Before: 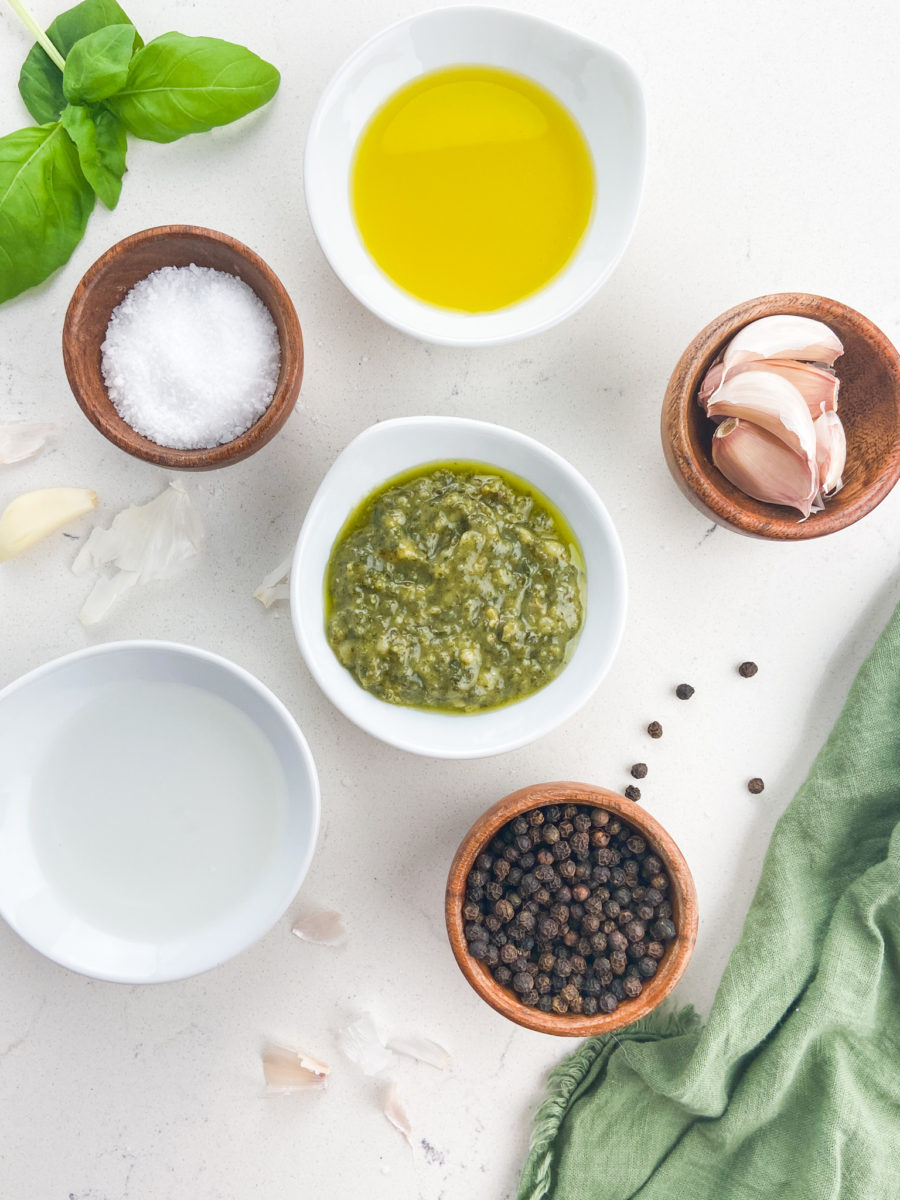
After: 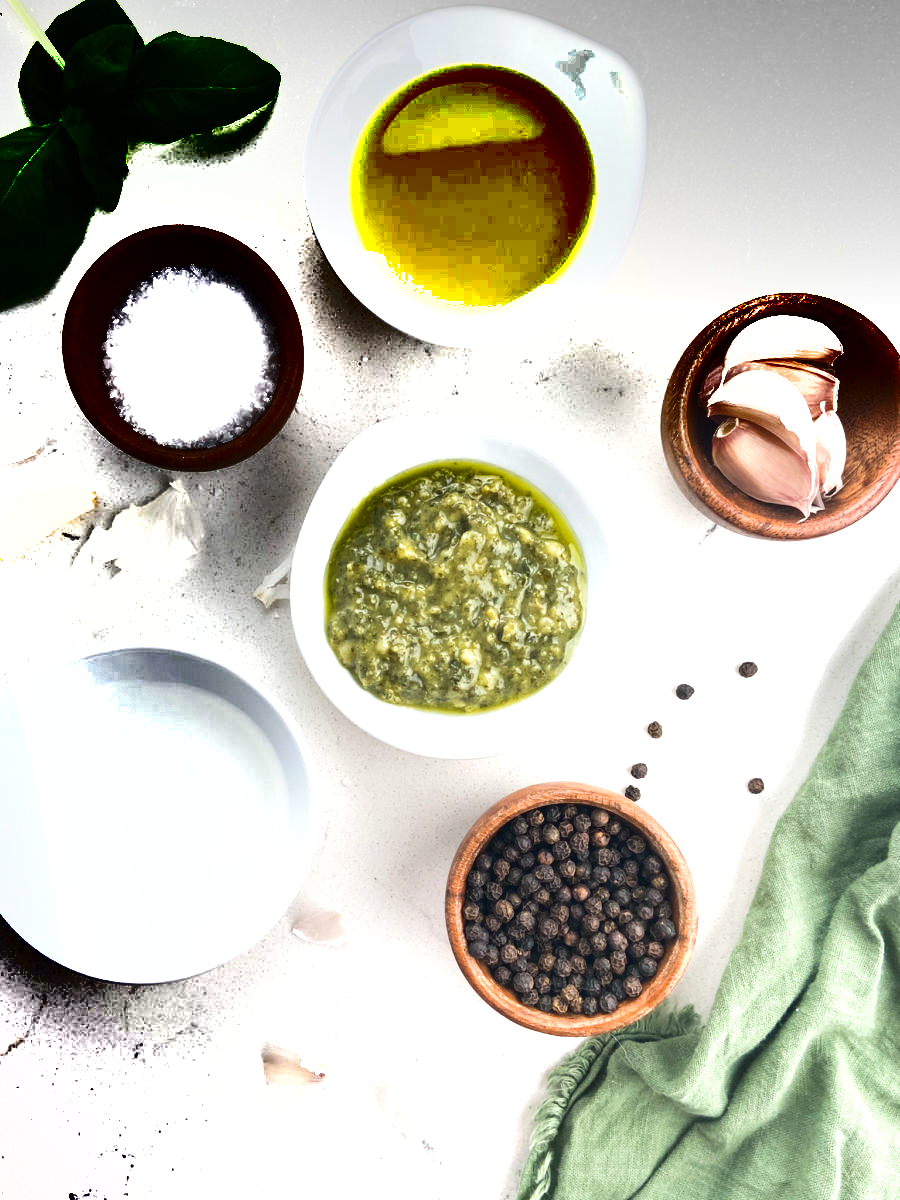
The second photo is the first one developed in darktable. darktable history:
shadows and highlights: radius 333.38, shadows 53.81, highlights -98.92, compress 94.61%, soften with gaussian
tone equalizer: -8 EV -0.712 EV, -7 EV -0.726 EV, -6 EV -0.623 EV, -5 EV -0.406 EV, -3 EV 0.392 EV, -2 EV 0.6 EV, -1 EV 0.696 EV, +0 EV 0.776 EV, edges refinement/feathering 500, mask exposure compensation -1.57 EV, preserve details no
